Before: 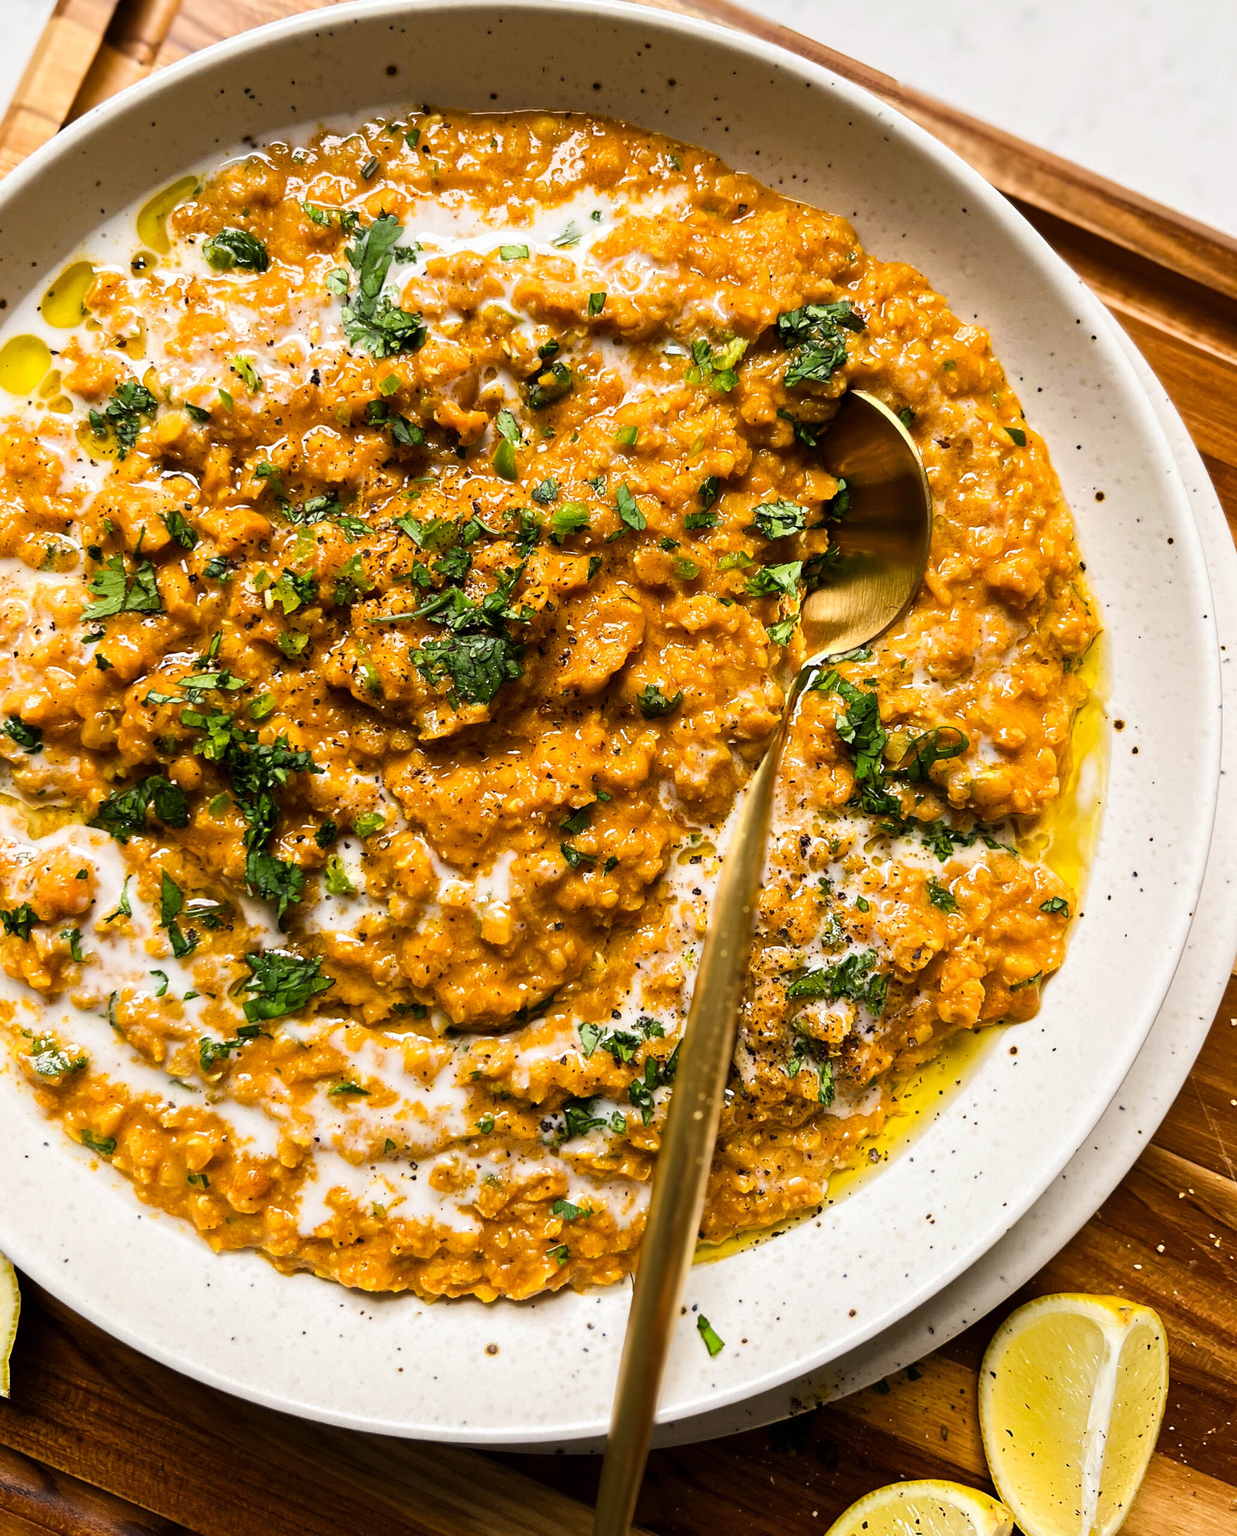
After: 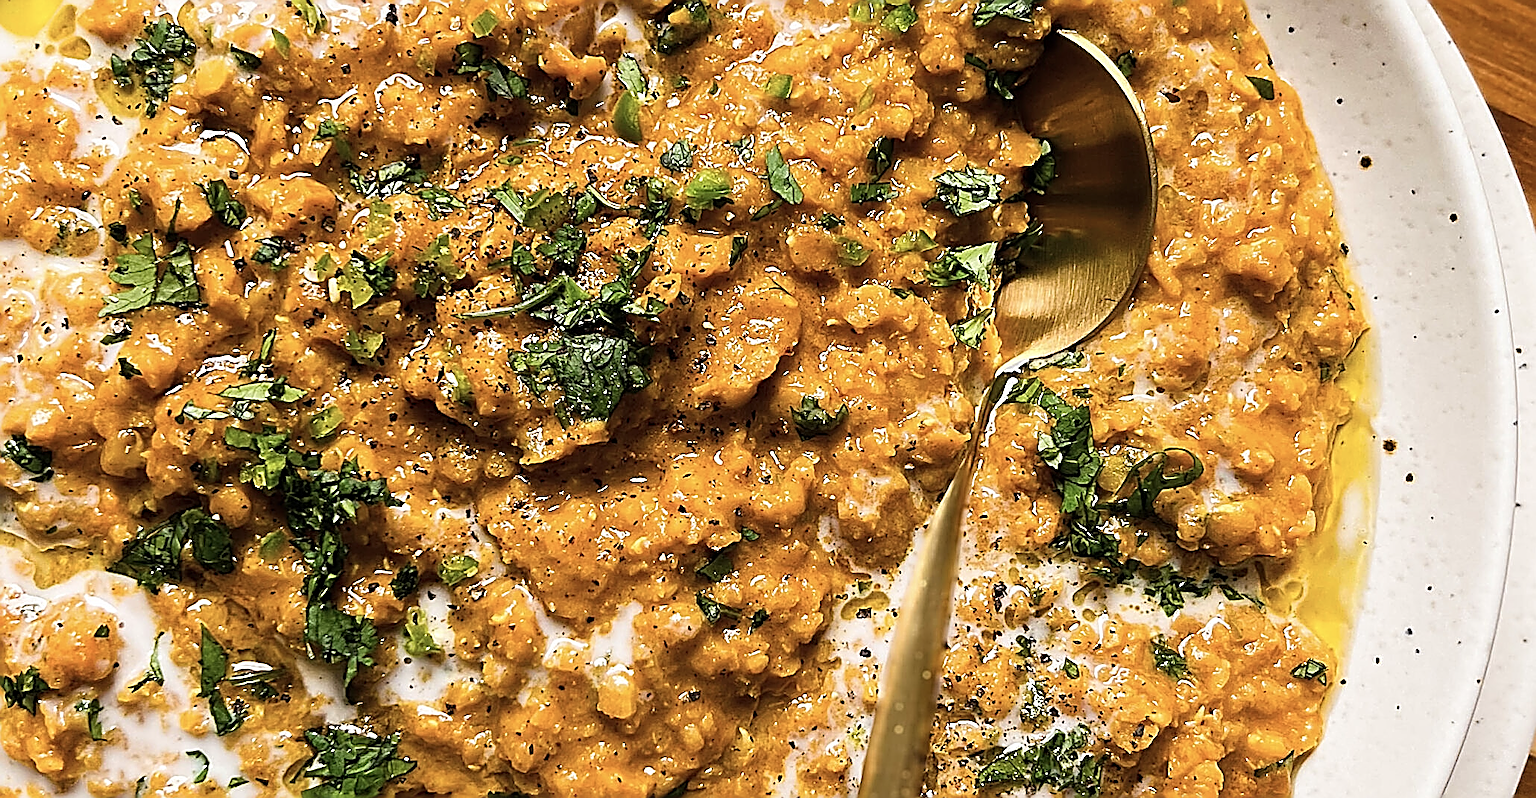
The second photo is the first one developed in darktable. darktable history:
crop and rotate: top 23.84%, bottom 34.294%
color correction: saturation 0.8
sharpen: amount 2
